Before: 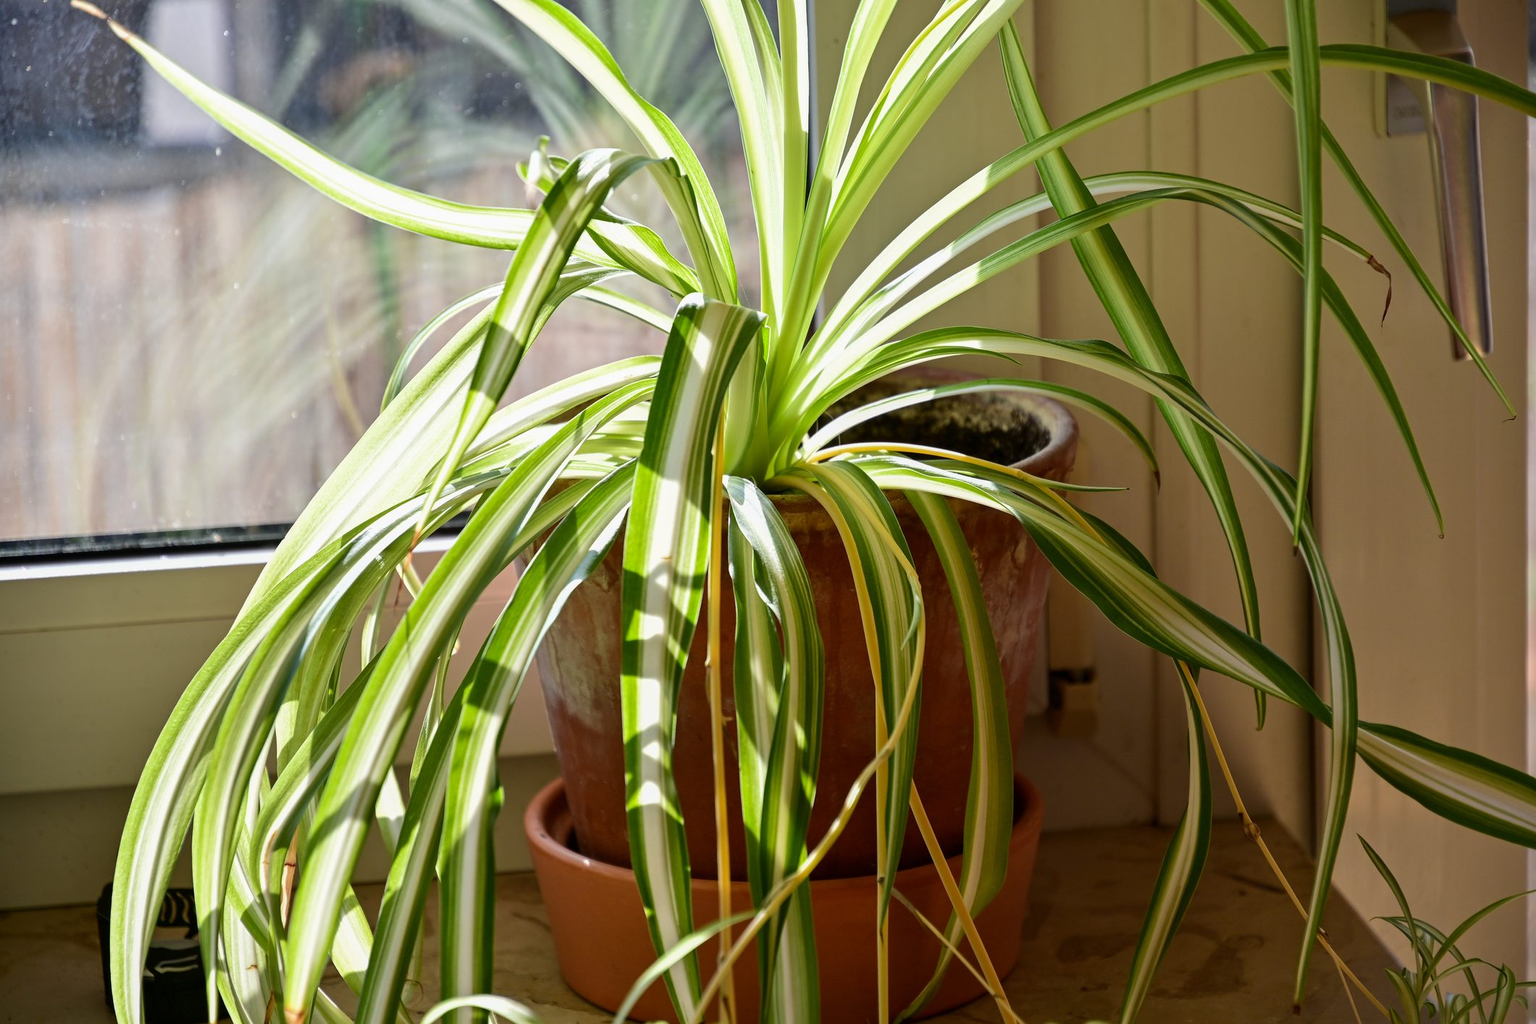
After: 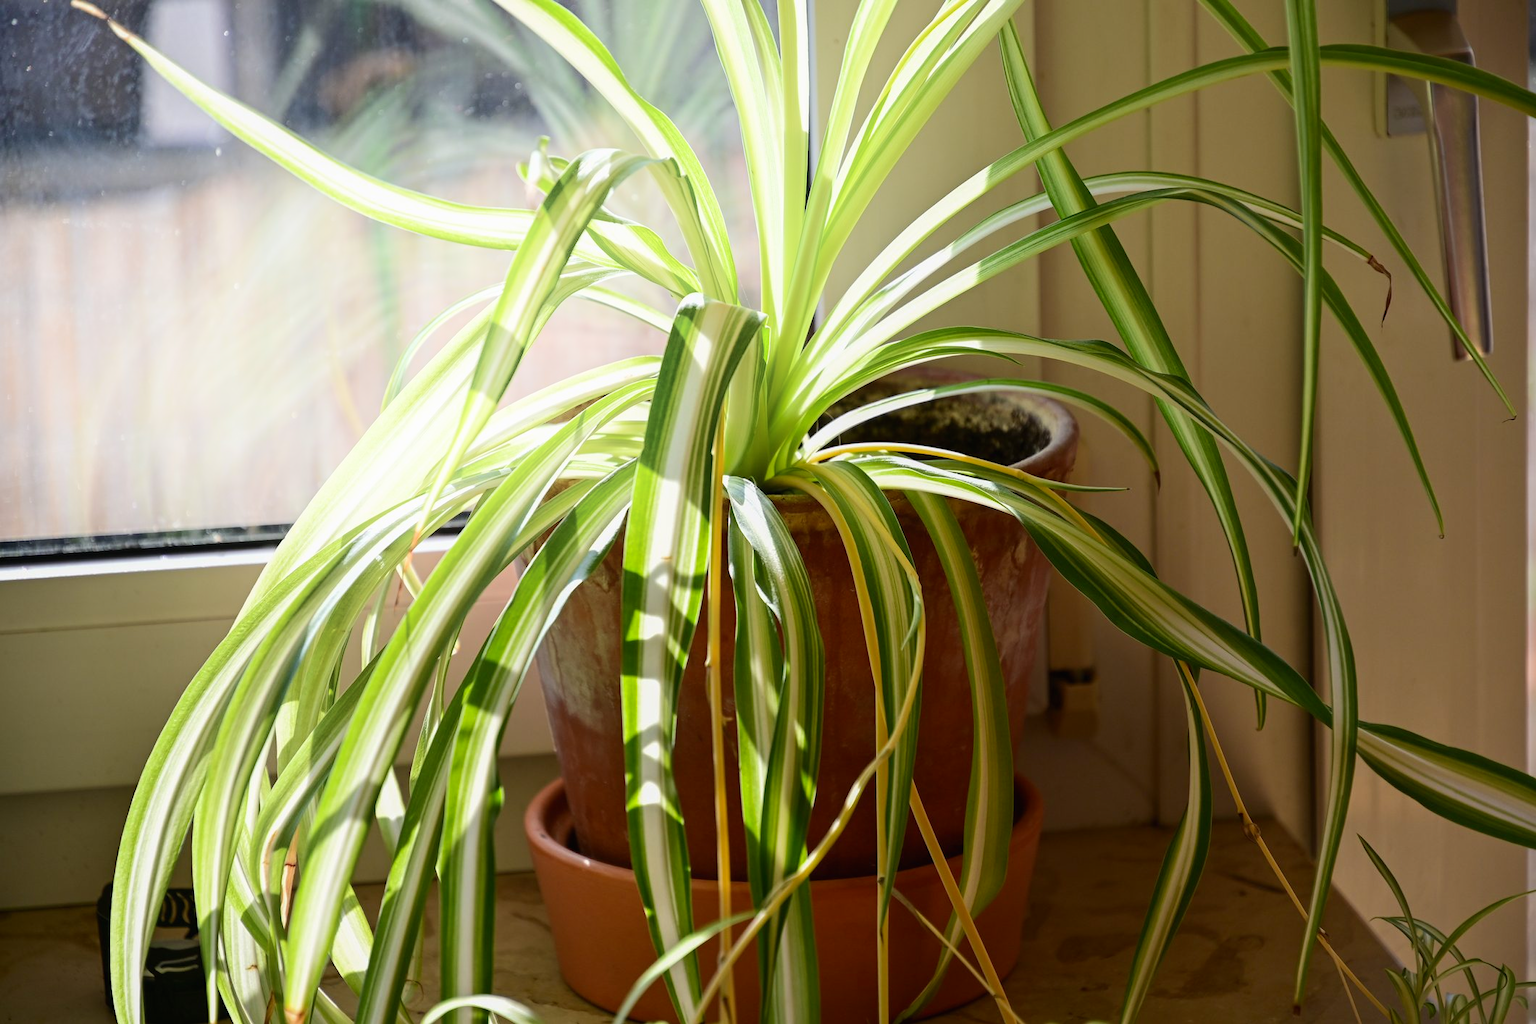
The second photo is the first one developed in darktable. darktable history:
contrast brightness saturation: contrast -0.02, brightness -0.01, saturation 0.03
shadows and highlights: shadows -21.3, highlights 100, soften with gaussian
